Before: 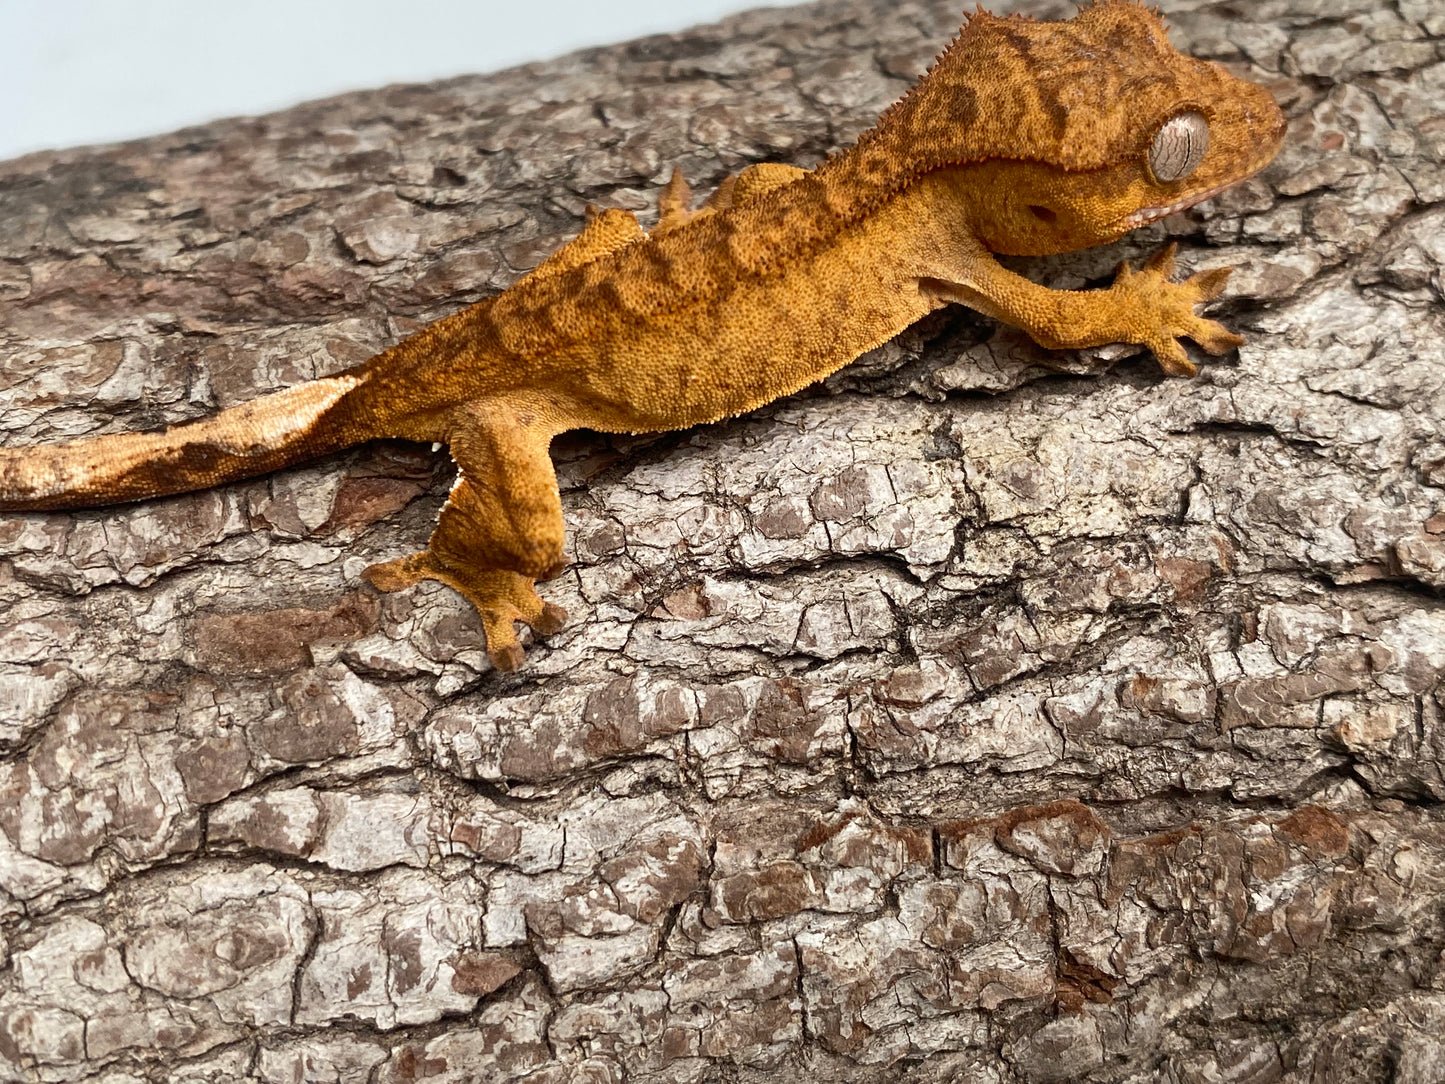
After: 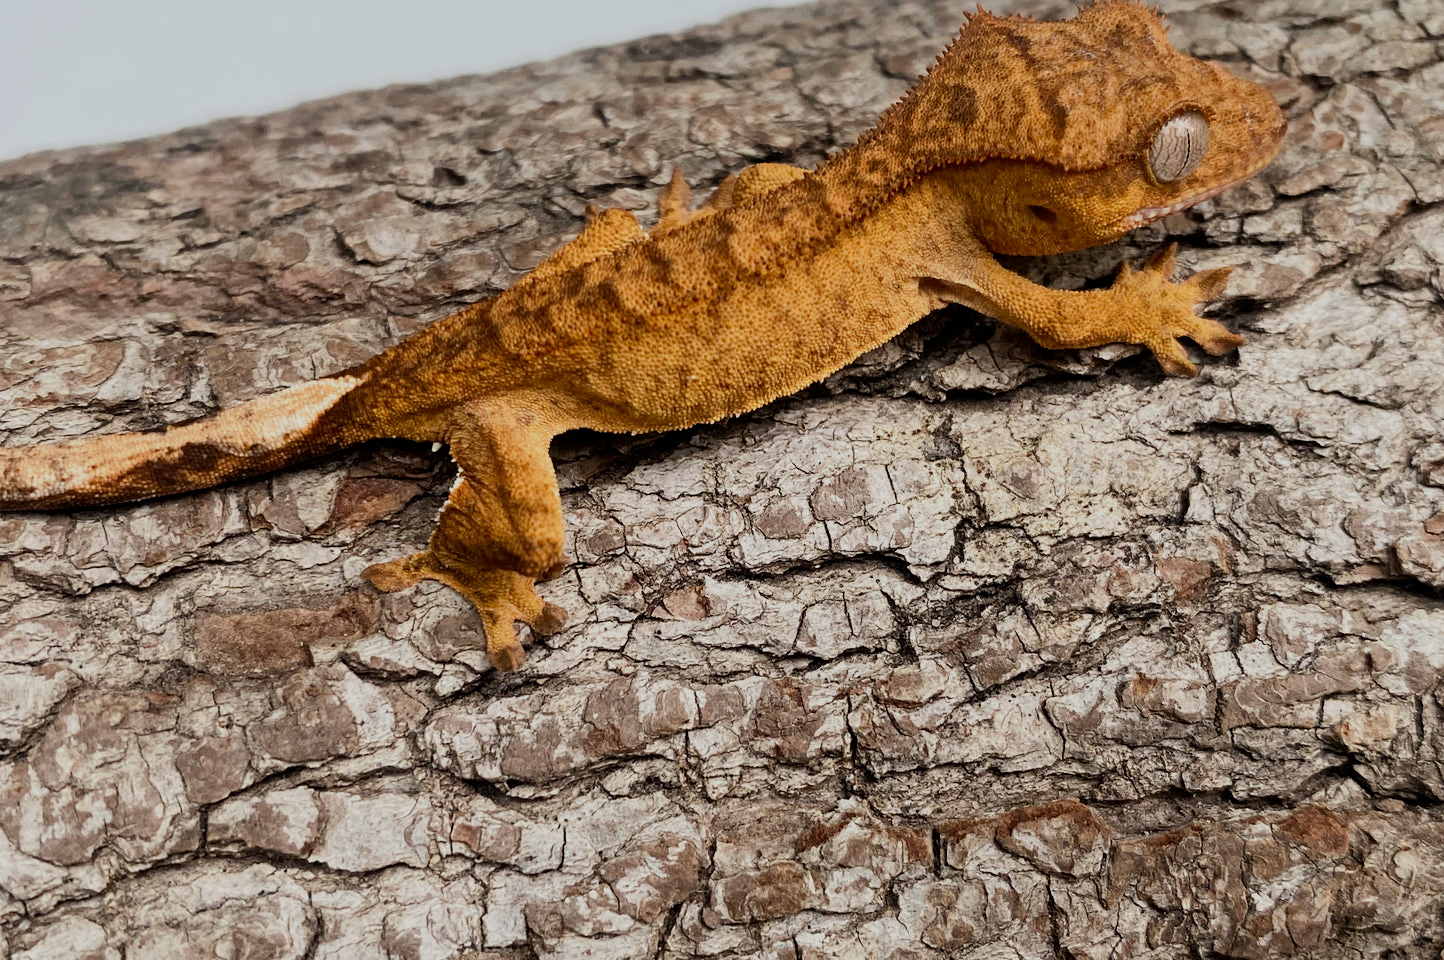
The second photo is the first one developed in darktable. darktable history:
filmic rgb: black relative exposure -7.65 EV, white relative exposure 4.56 EV, hardness 3.61
crop and rotate: top 0%, bottom 11.384%
